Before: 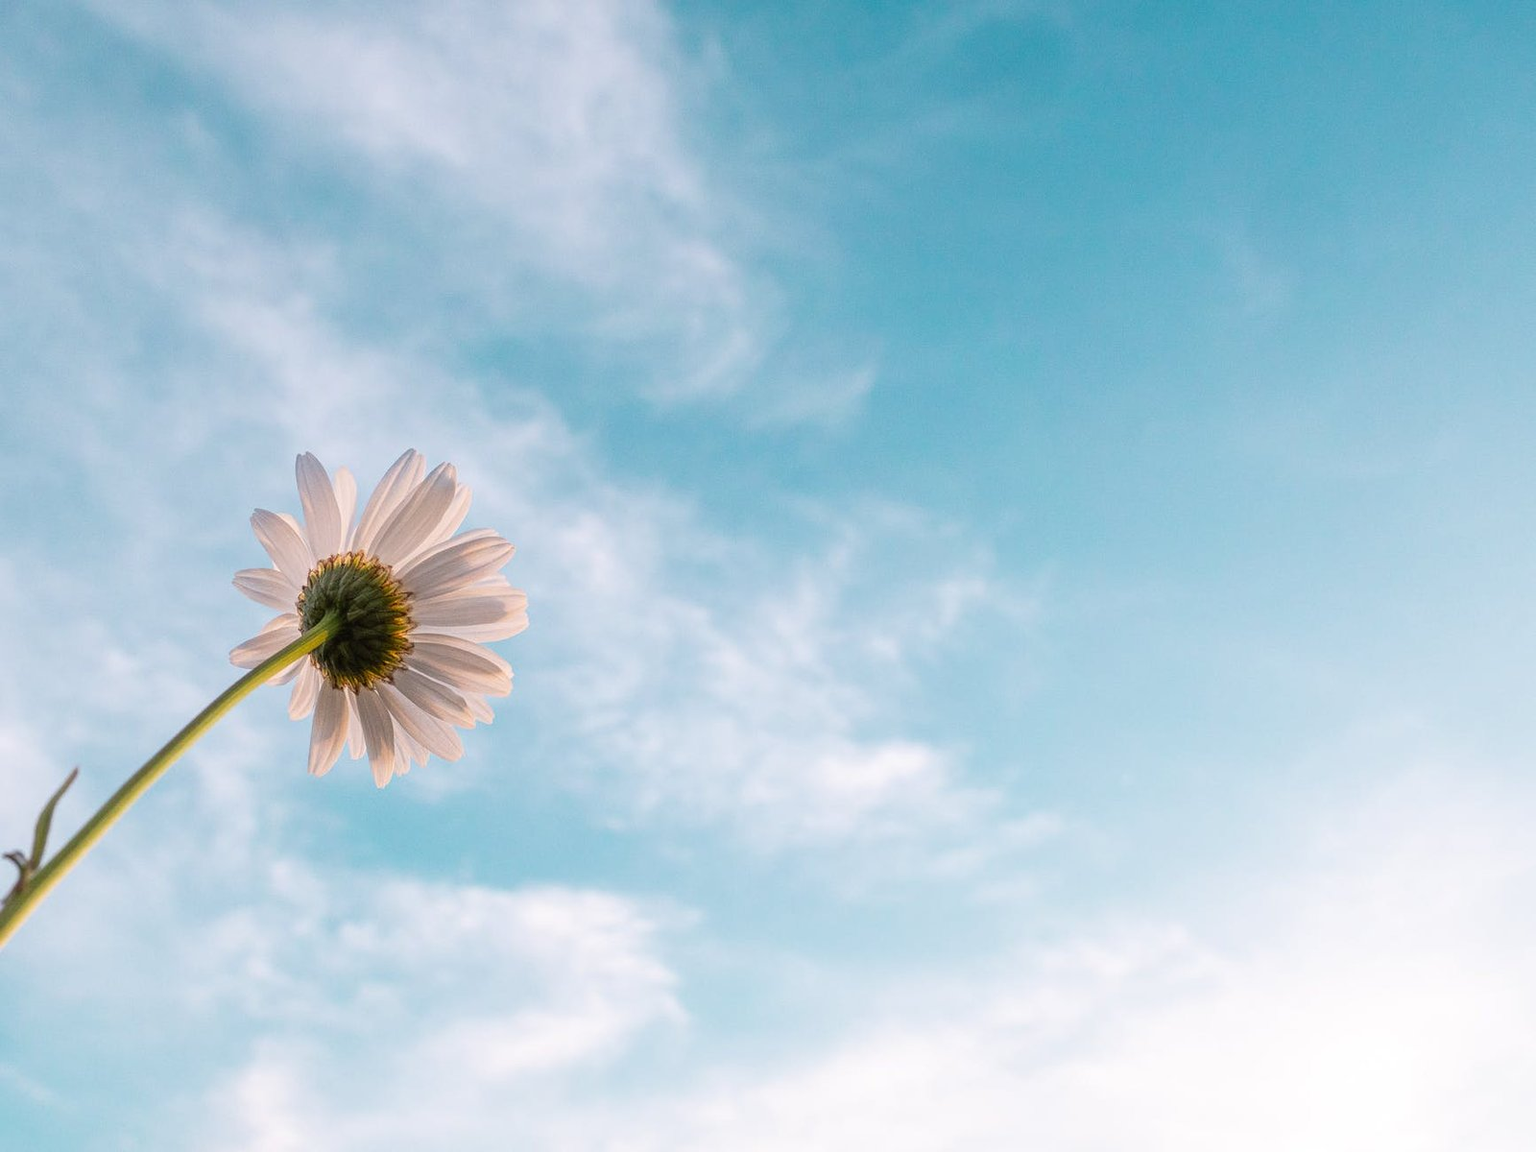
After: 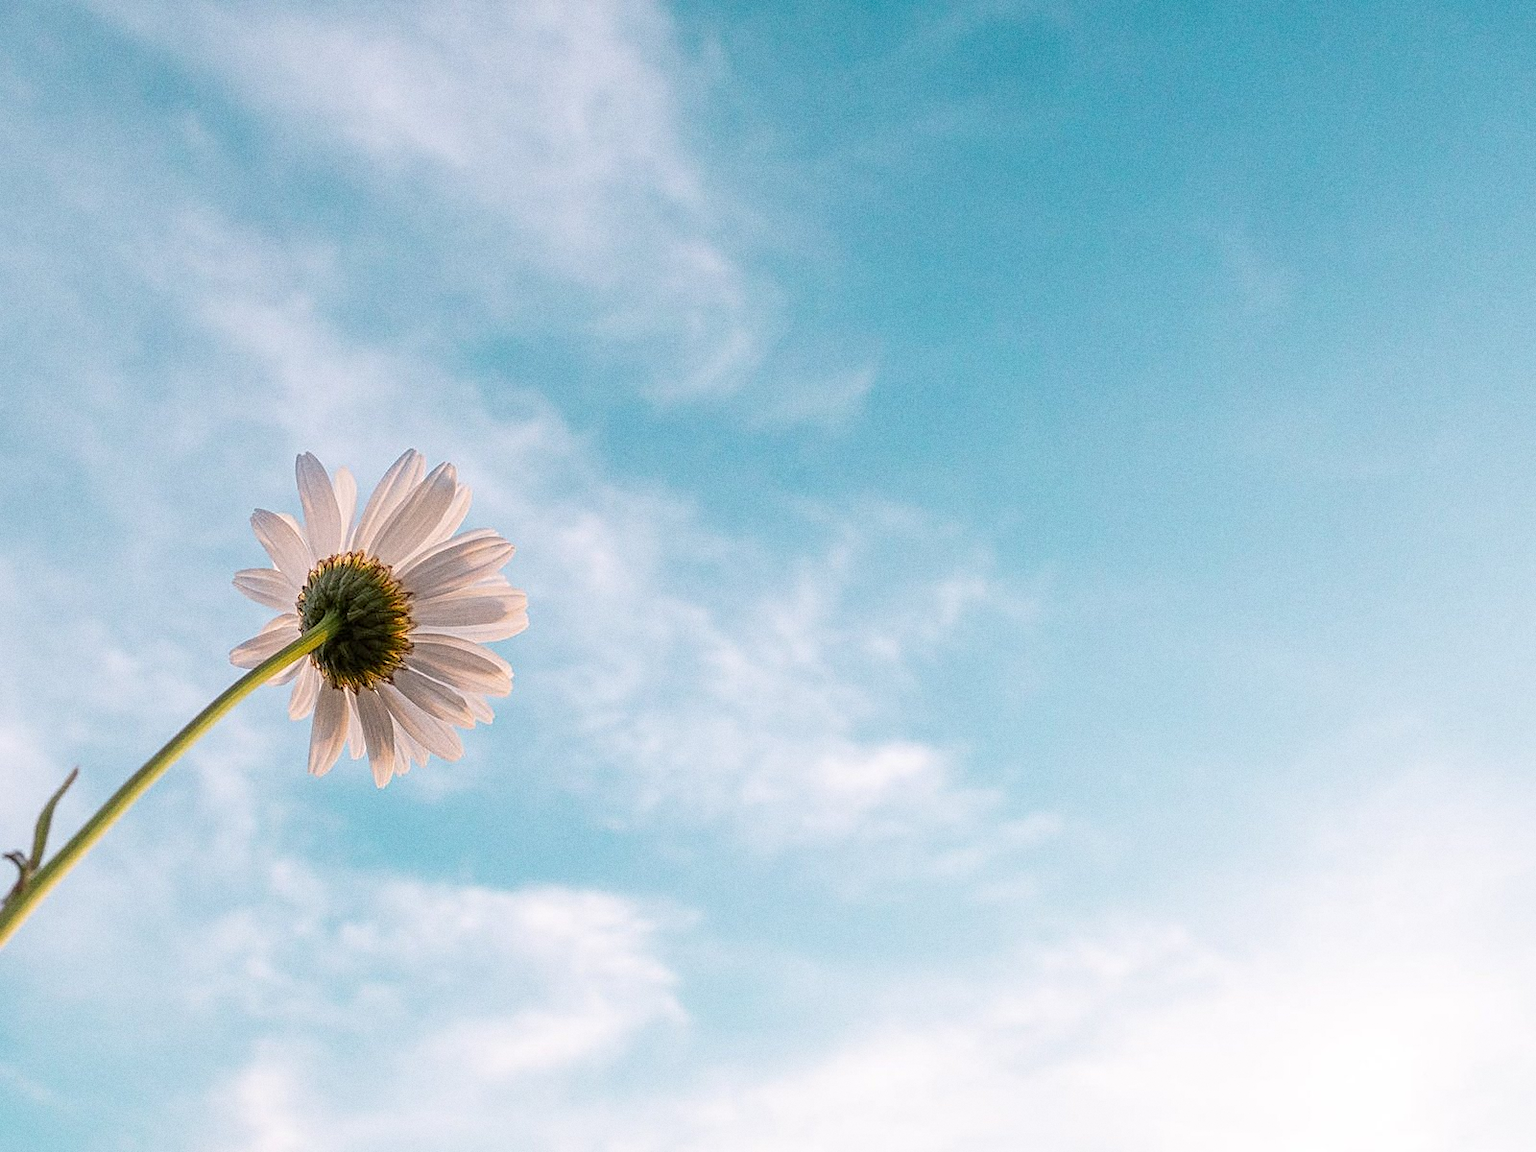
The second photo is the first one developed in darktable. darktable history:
sharpen: on, module defaults
grain: coarseness 0.09 ISO
exposure: black level correction 0.001, compensate highlight preservation false
